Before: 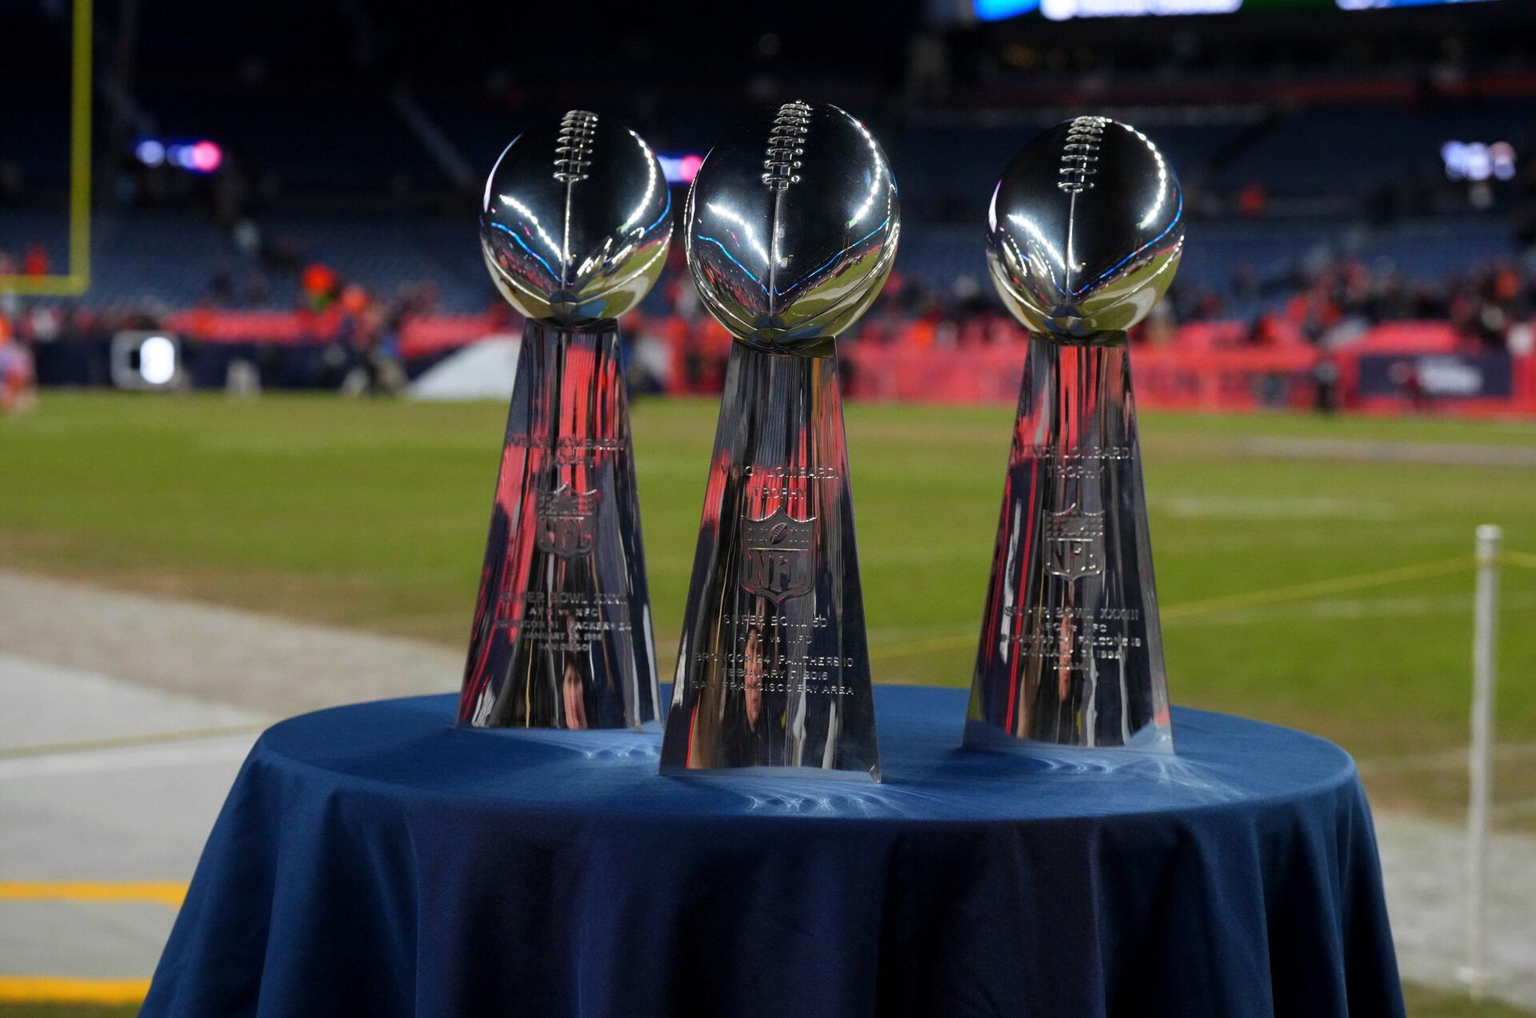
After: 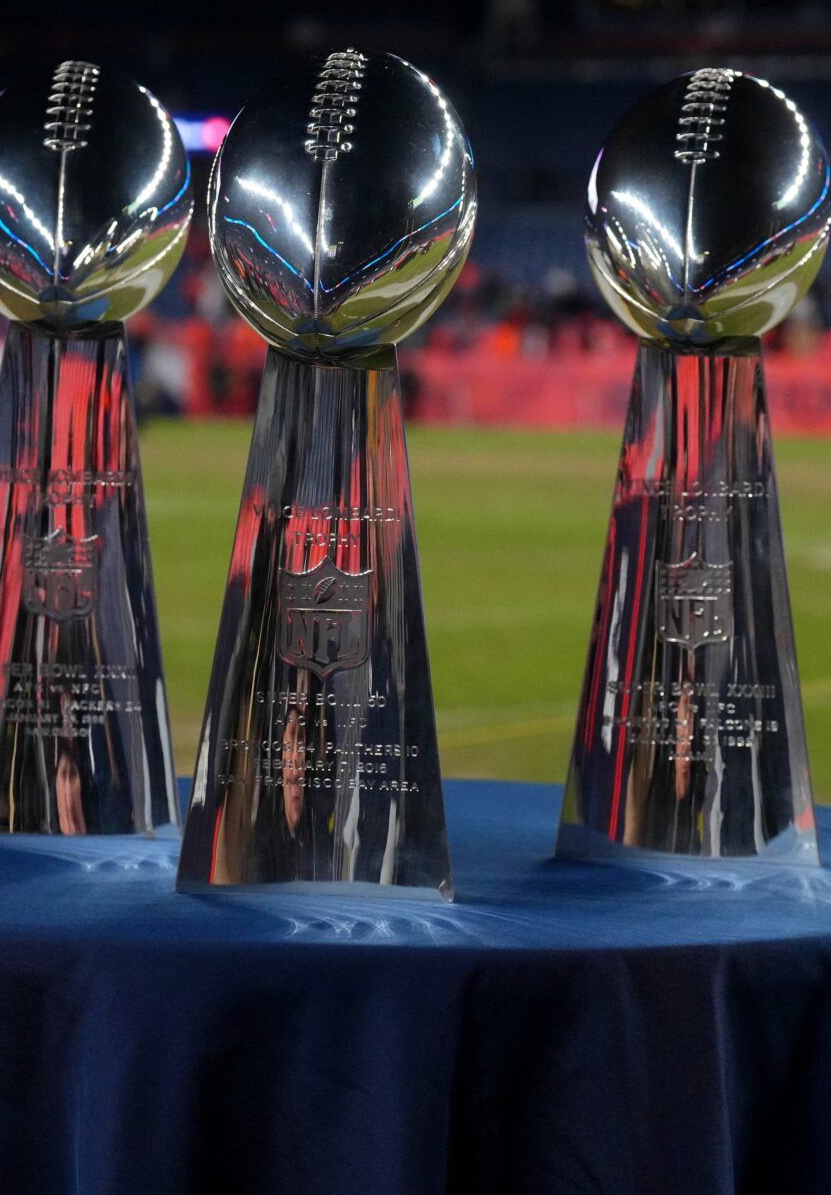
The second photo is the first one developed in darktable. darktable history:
crop: left 33.754%, top 6.061%, right 22.879%
